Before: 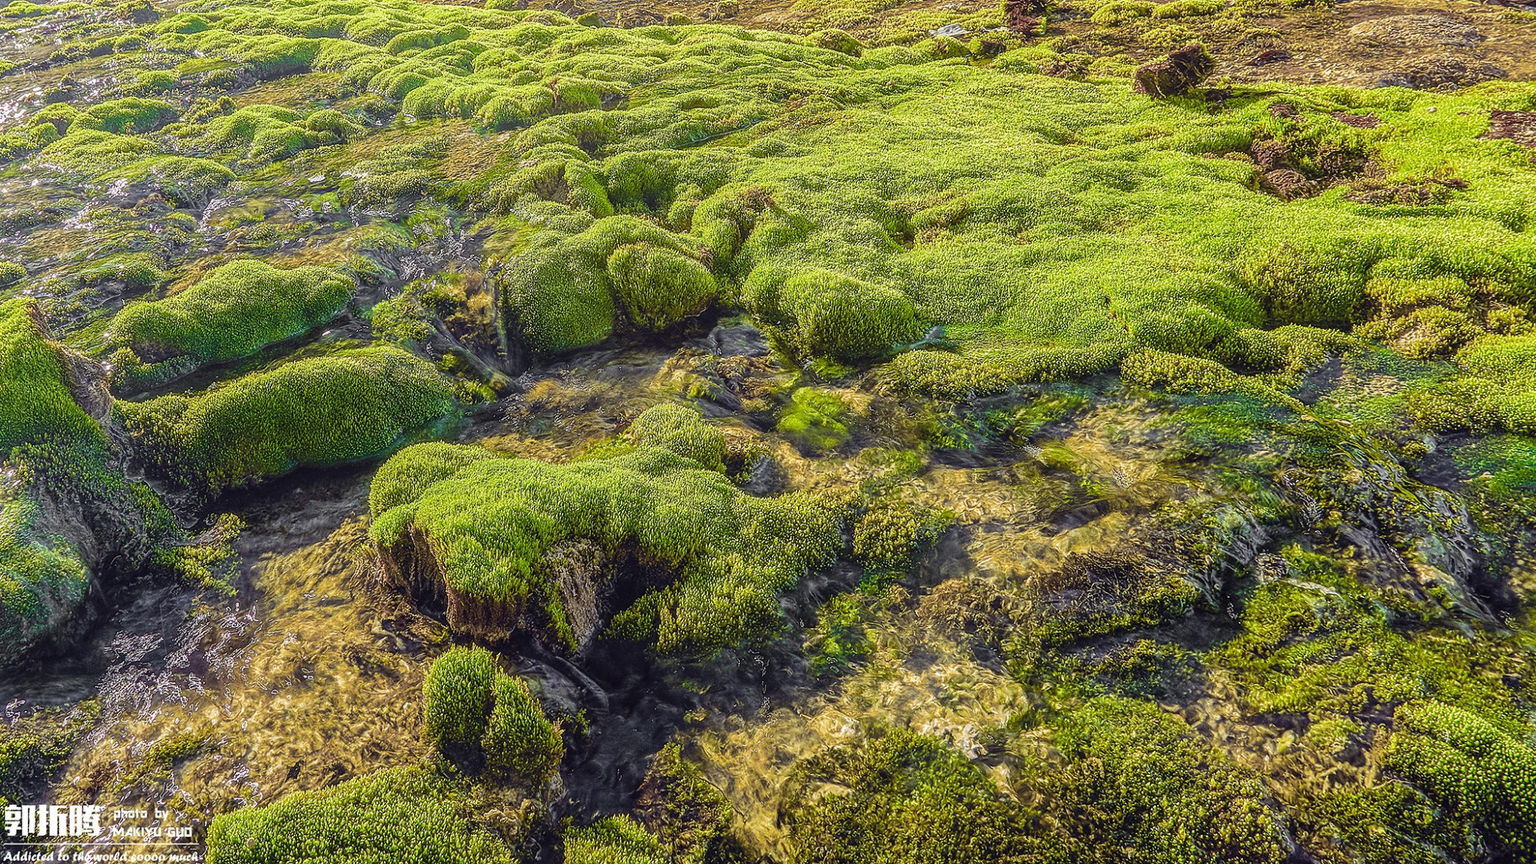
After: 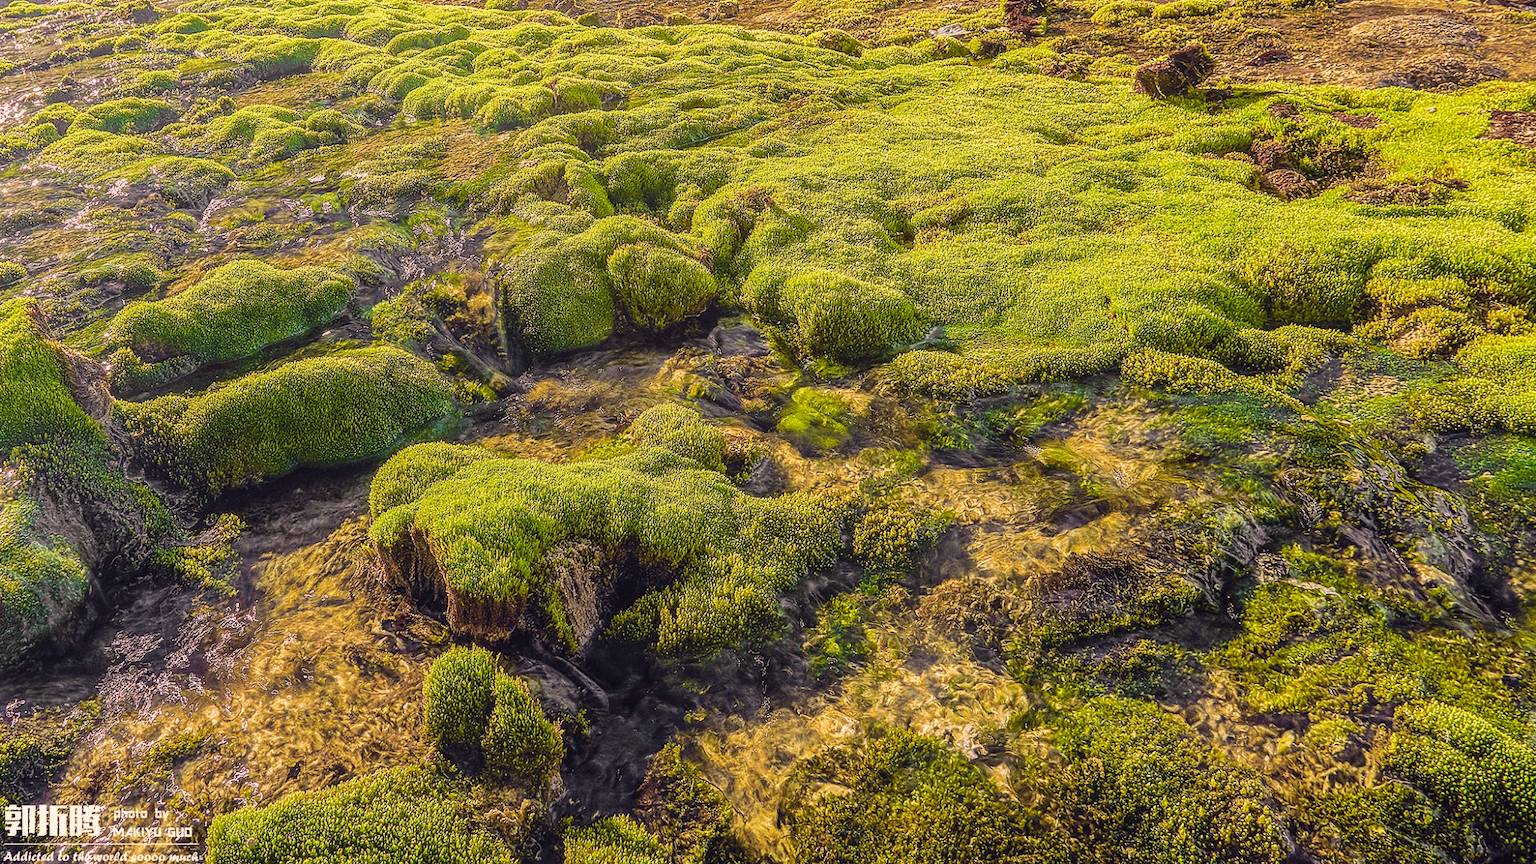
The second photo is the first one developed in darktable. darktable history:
color correction: highlights a* 11.96, highlights b* 11.58
